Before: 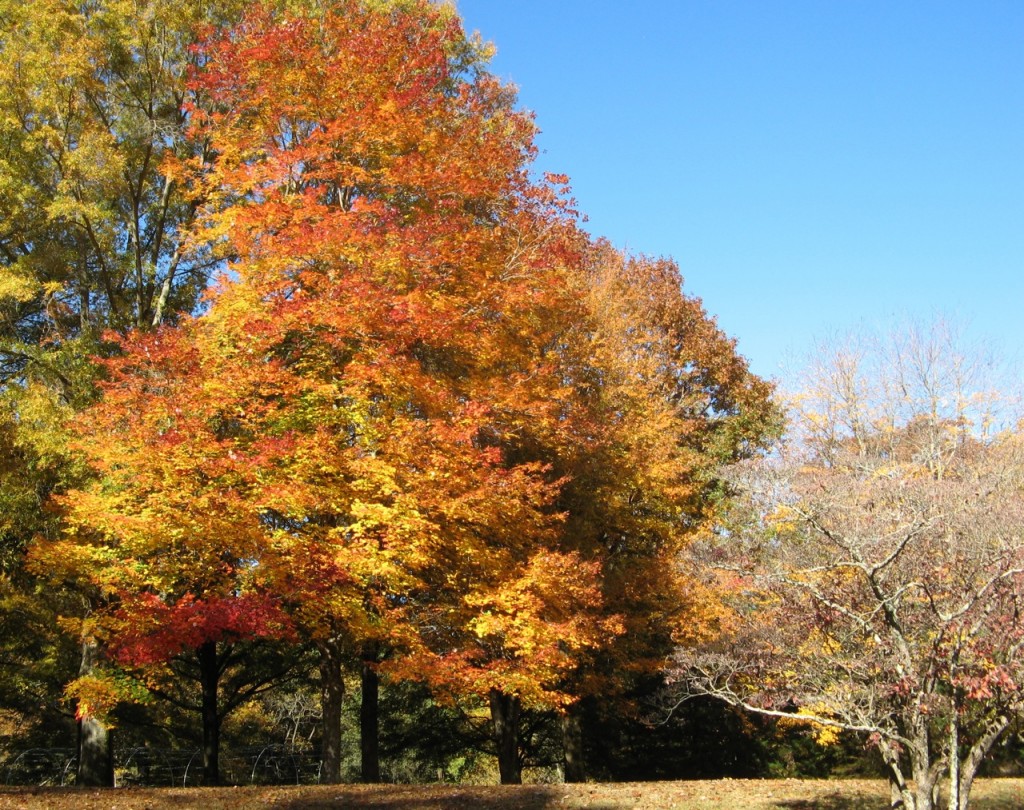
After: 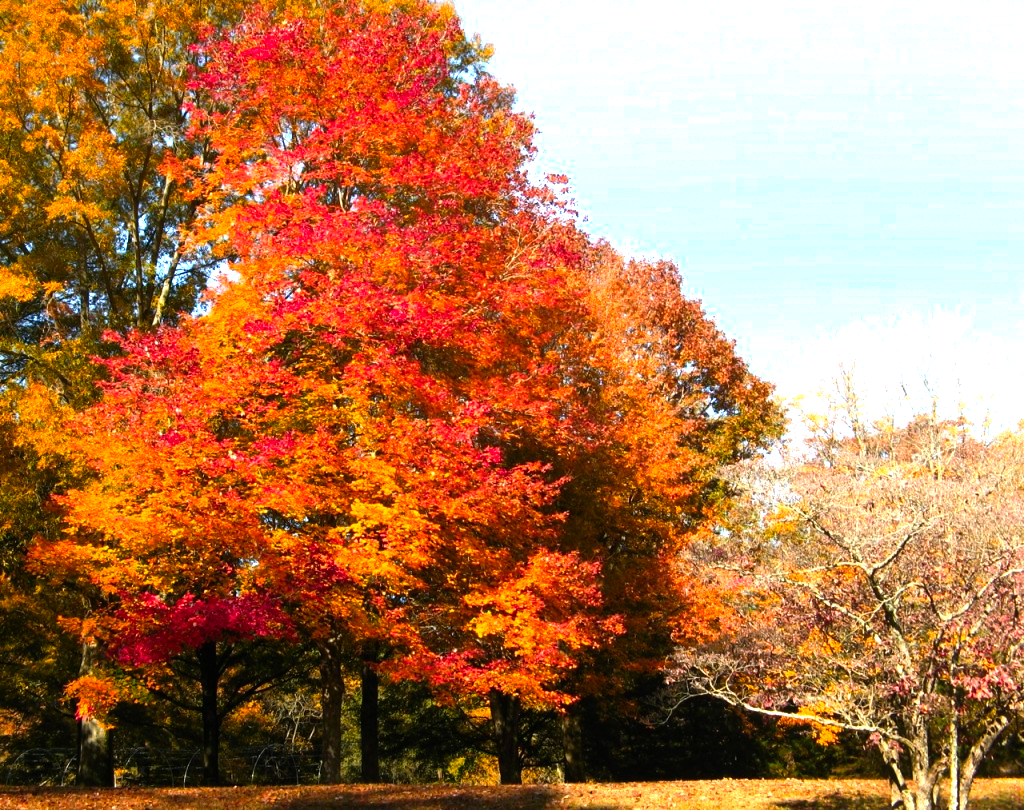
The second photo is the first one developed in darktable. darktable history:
color zones: curves: ch0 [(0.473, 0.374) (0.742, 0.784)]; ch1 [(0.354, 0.737) (0.742, 0.705)]; ch2 [(0.318, 0.421) (0.758, 0.532)]
color balance rgb: shadows lift › luminance -9.409%, perceptual saturation grading › global saturation 0.948%, perceptual brilliance grading › global brilliance 20.283%, perceptual brilliance grading › shadows -39.814%, global vibrance 20%
